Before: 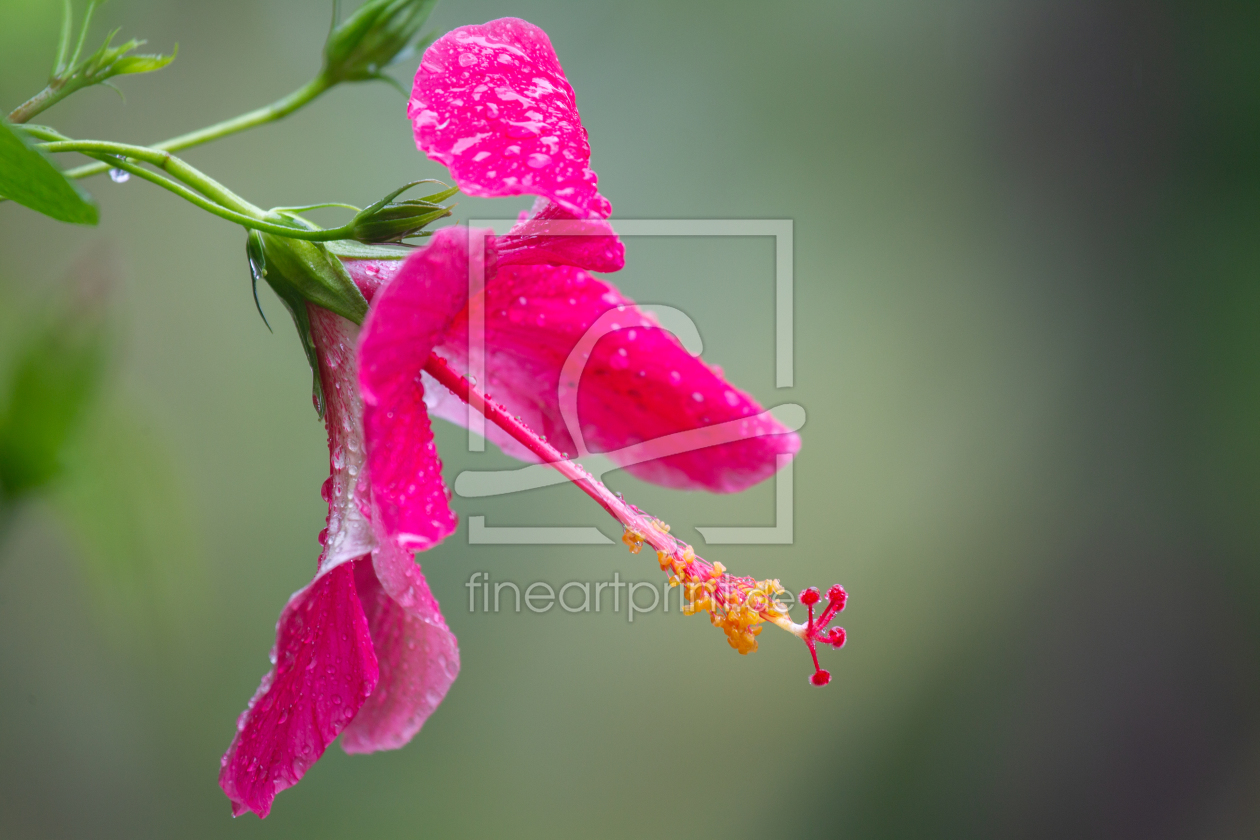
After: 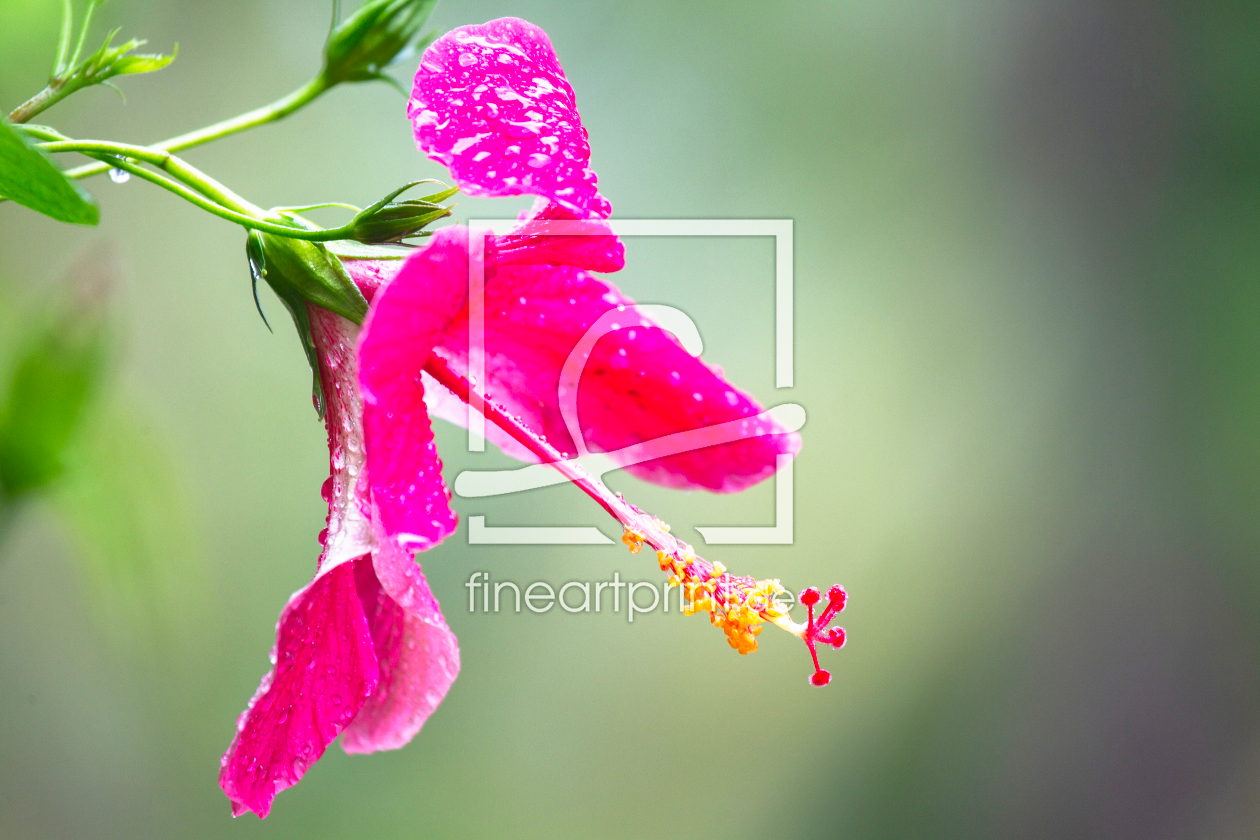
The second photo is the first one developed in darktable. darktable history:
shadows and highlights: low approximation 0.01, soften with gaussian
base curve: curves: ch0 [(0, 0) (0.495, 0.917) (1, 1)], preserve colors none
